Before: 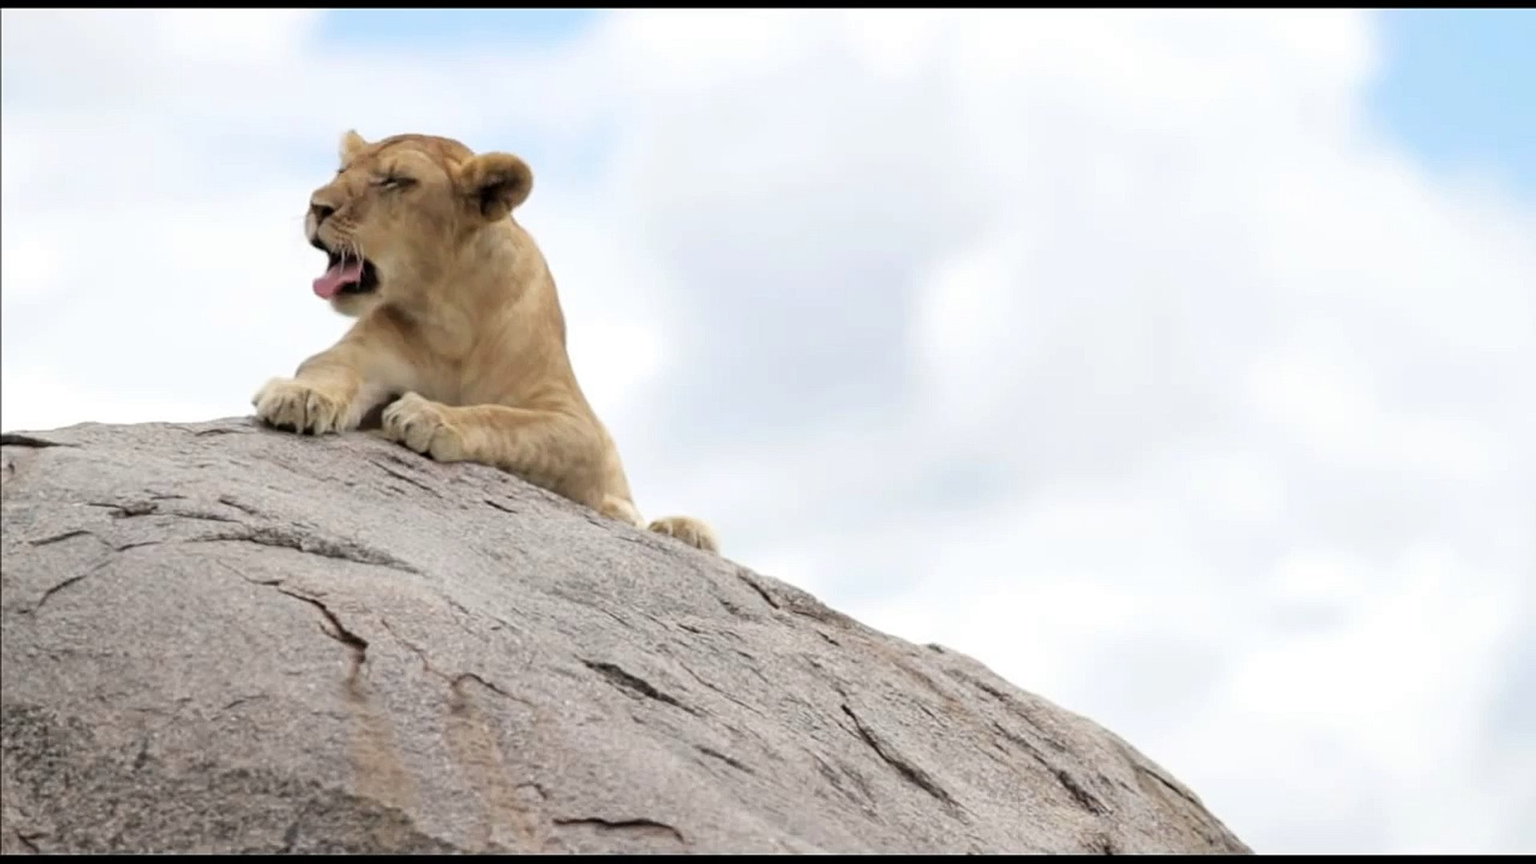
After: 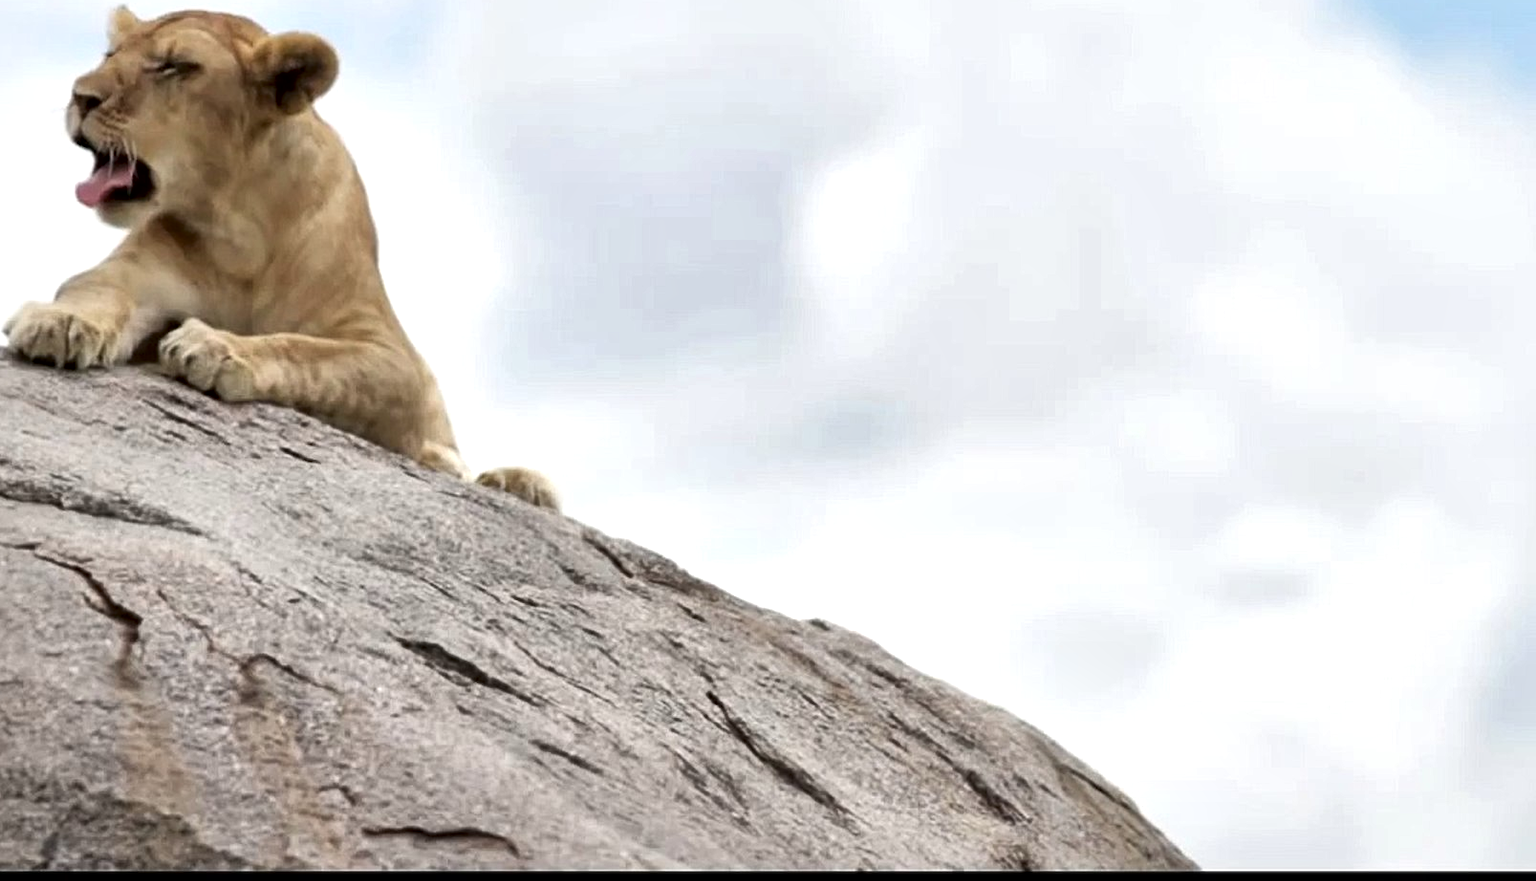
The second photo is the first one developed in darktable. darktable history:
crop: left 16.281%, top 14.594%
local contrast: mode bilateral grid, contrast 71, coarseness 74, detail 181%, midtone range 0.2
